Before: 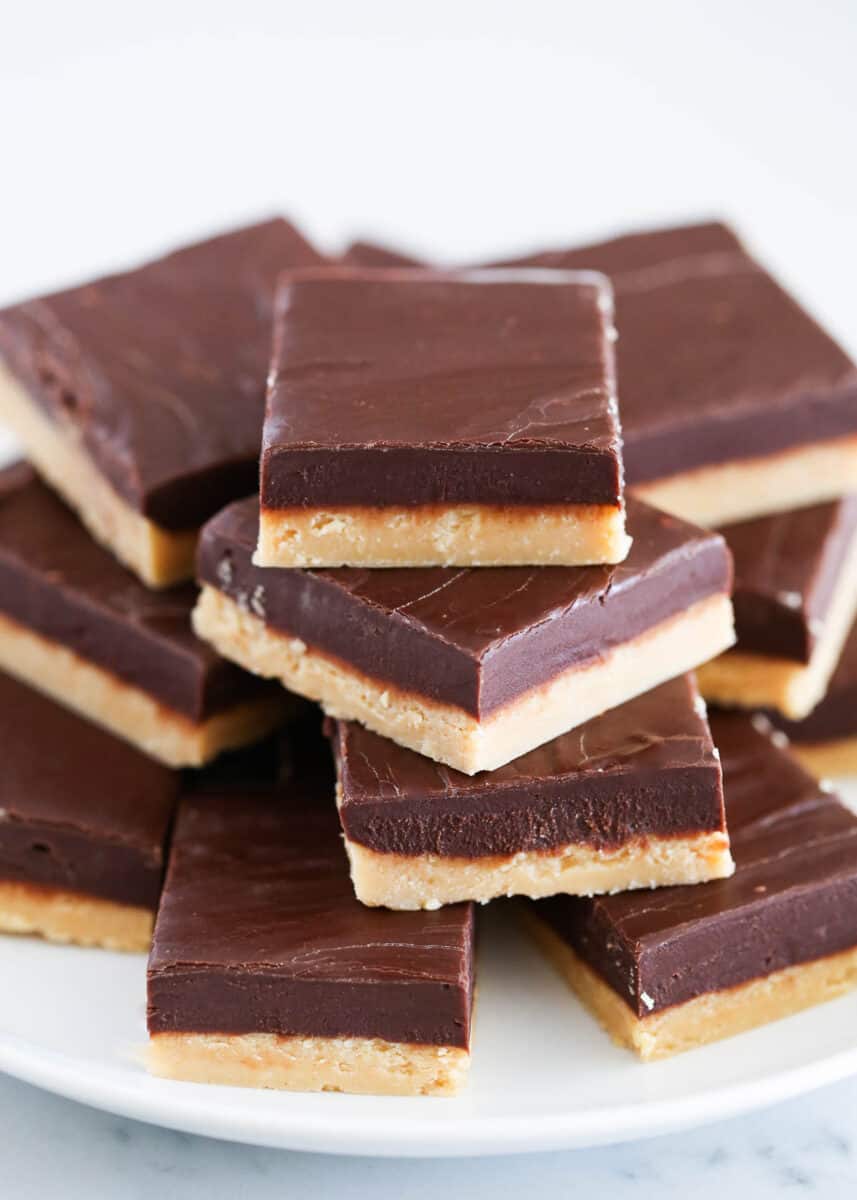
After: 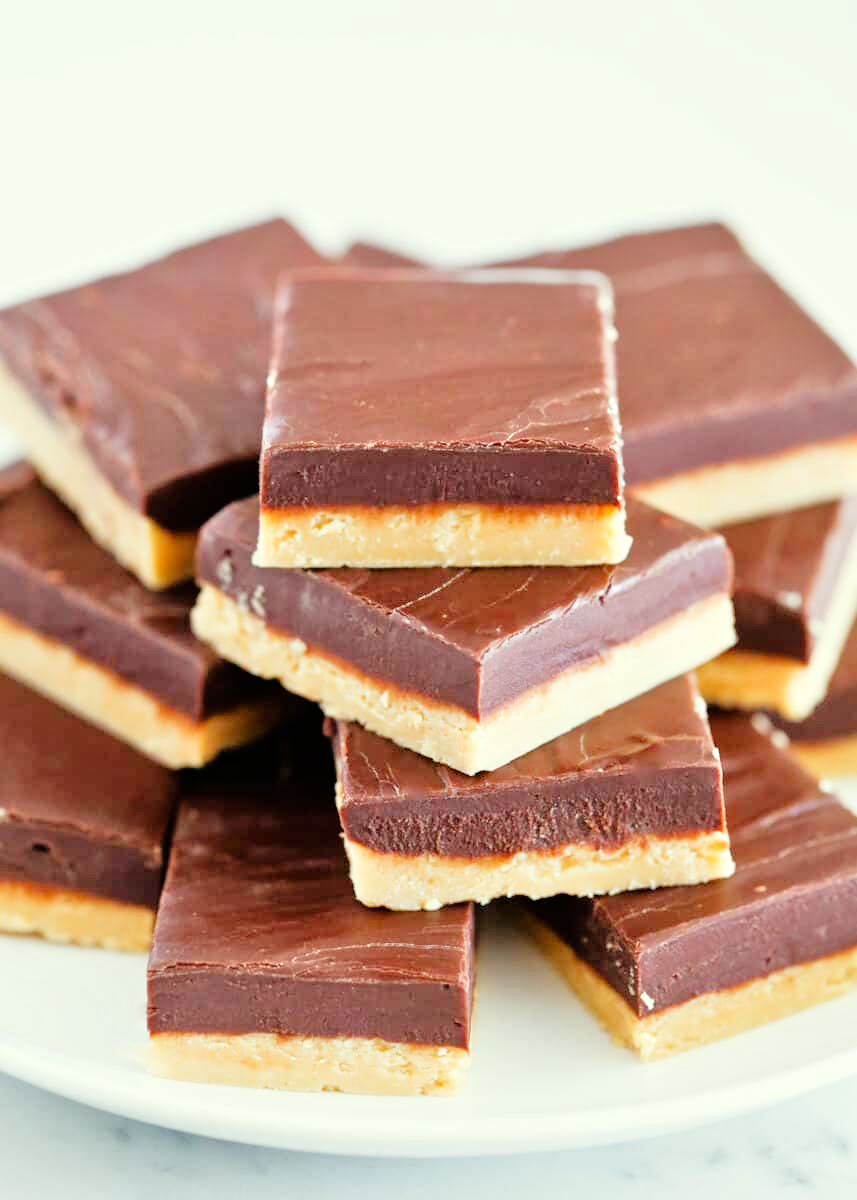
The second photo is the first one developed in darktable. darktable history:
color correction: highlights a* -4.26, highlights b* 6.71
tone curve: curves: ch0 [(0, 0) (0.004, 0.001) (0.133, 0.112) (0.325, 0.362) (0.832, 0.893) (1, 1)], preserve colors none
tone equalizer: -7 EV 0.161 EV, -6 EV 0.575 EV, -5 EV 1.13 EV, -4 EV 1.35 EV, -3 EV 1.14 EV, -2 EV 0.6 EV, -1 EV 0.158 EV, mask exposure compensation -0.511 EV
